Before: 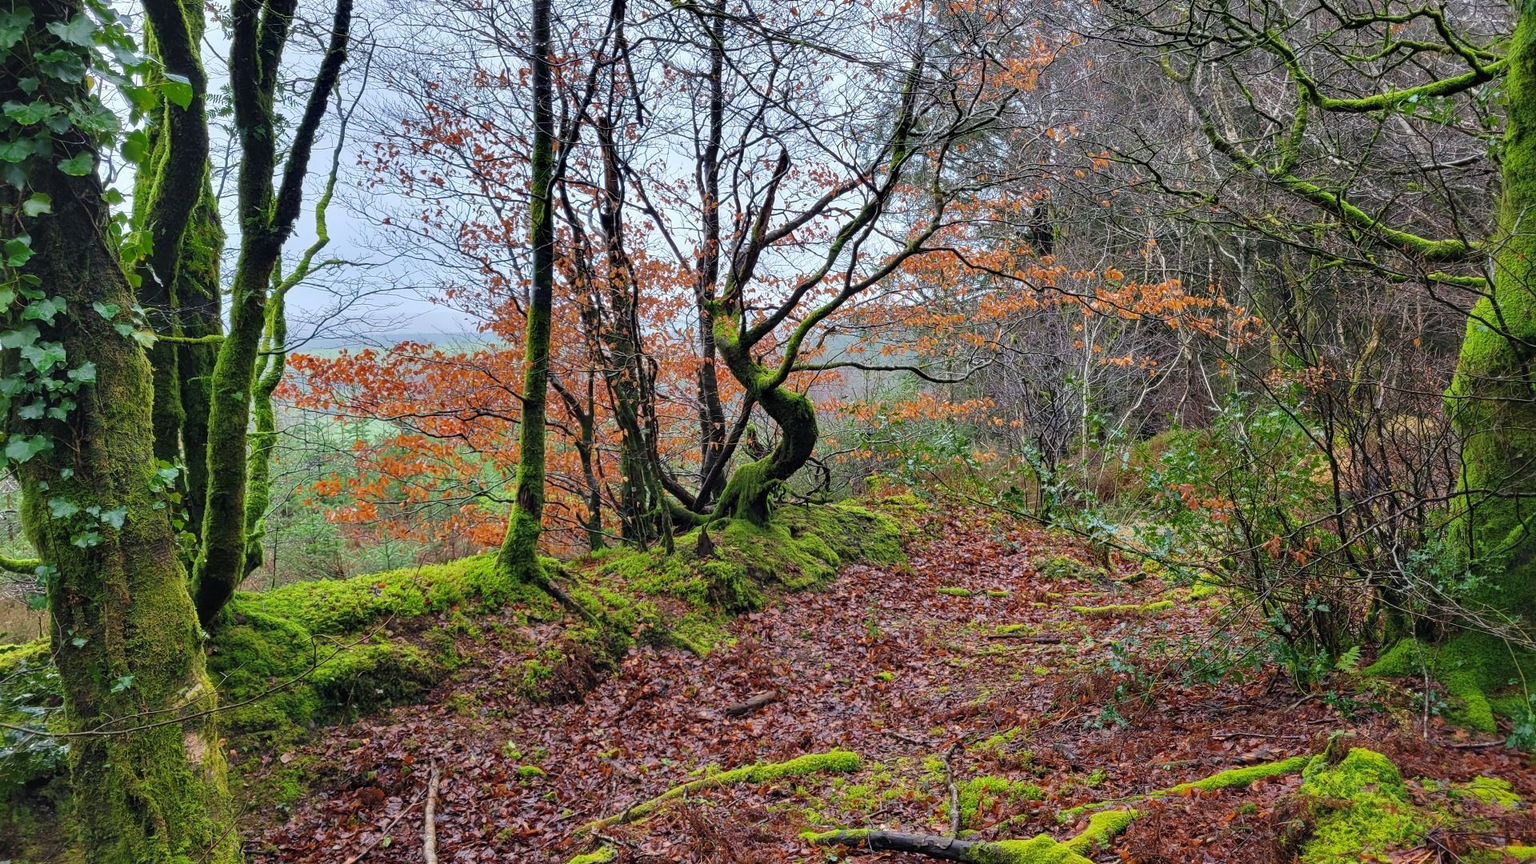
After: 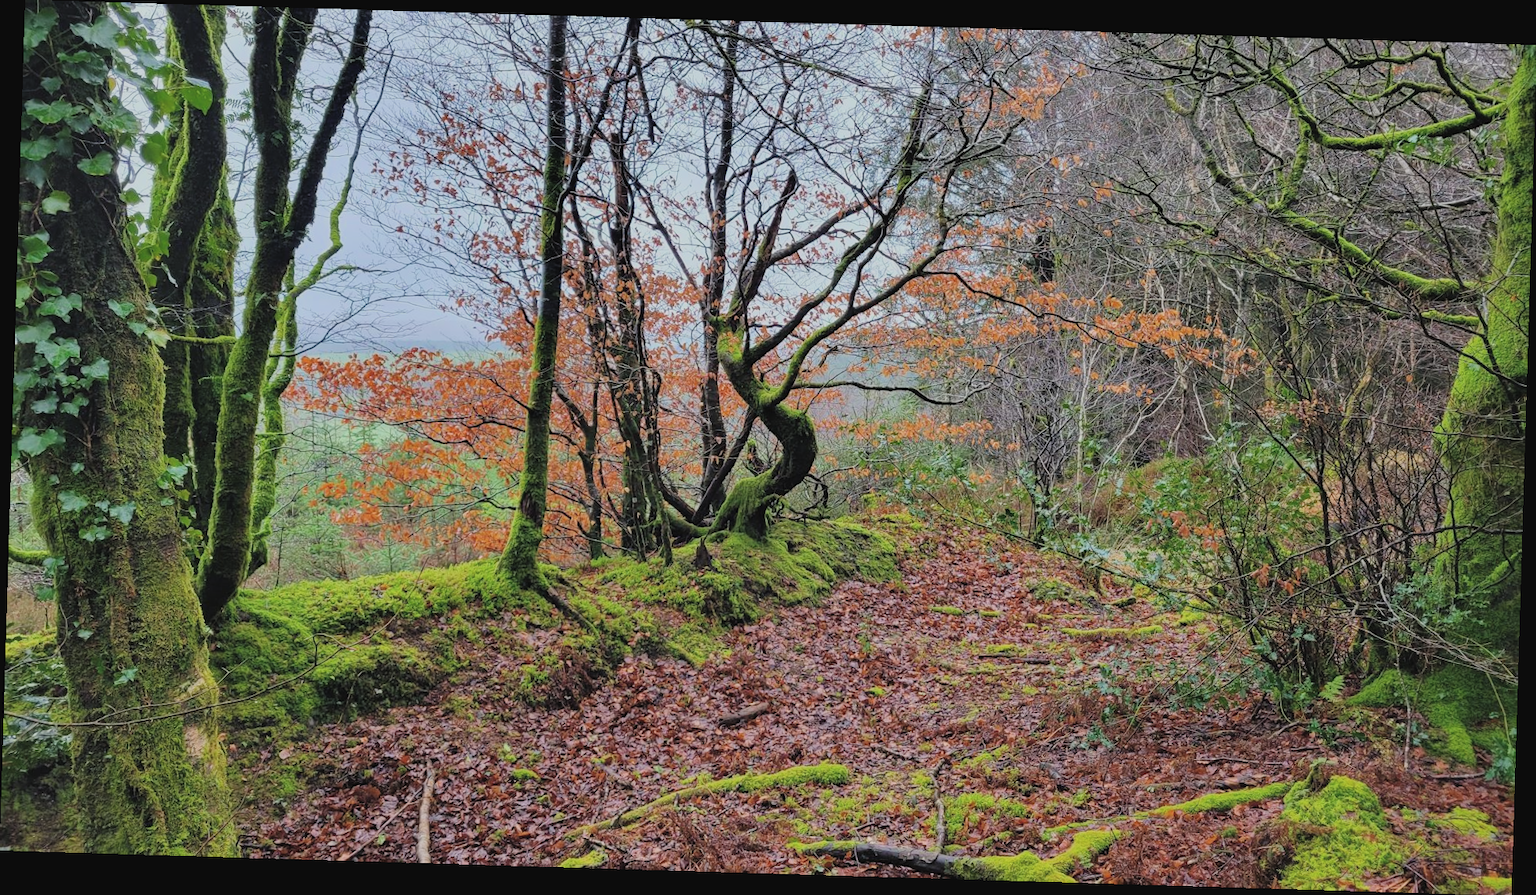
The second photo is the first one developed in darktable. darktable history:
filmic rgb: black relative exposure -7.65 EV, white relative exposure 4.56 EV, hardness 3.61, color science v6 (2022)
color balance: lift [1.007, 1, 1, 1], gamma [1.097, 1, 1, 1]
rotate and perspective: rotation 1.72°, automatic cropping off
